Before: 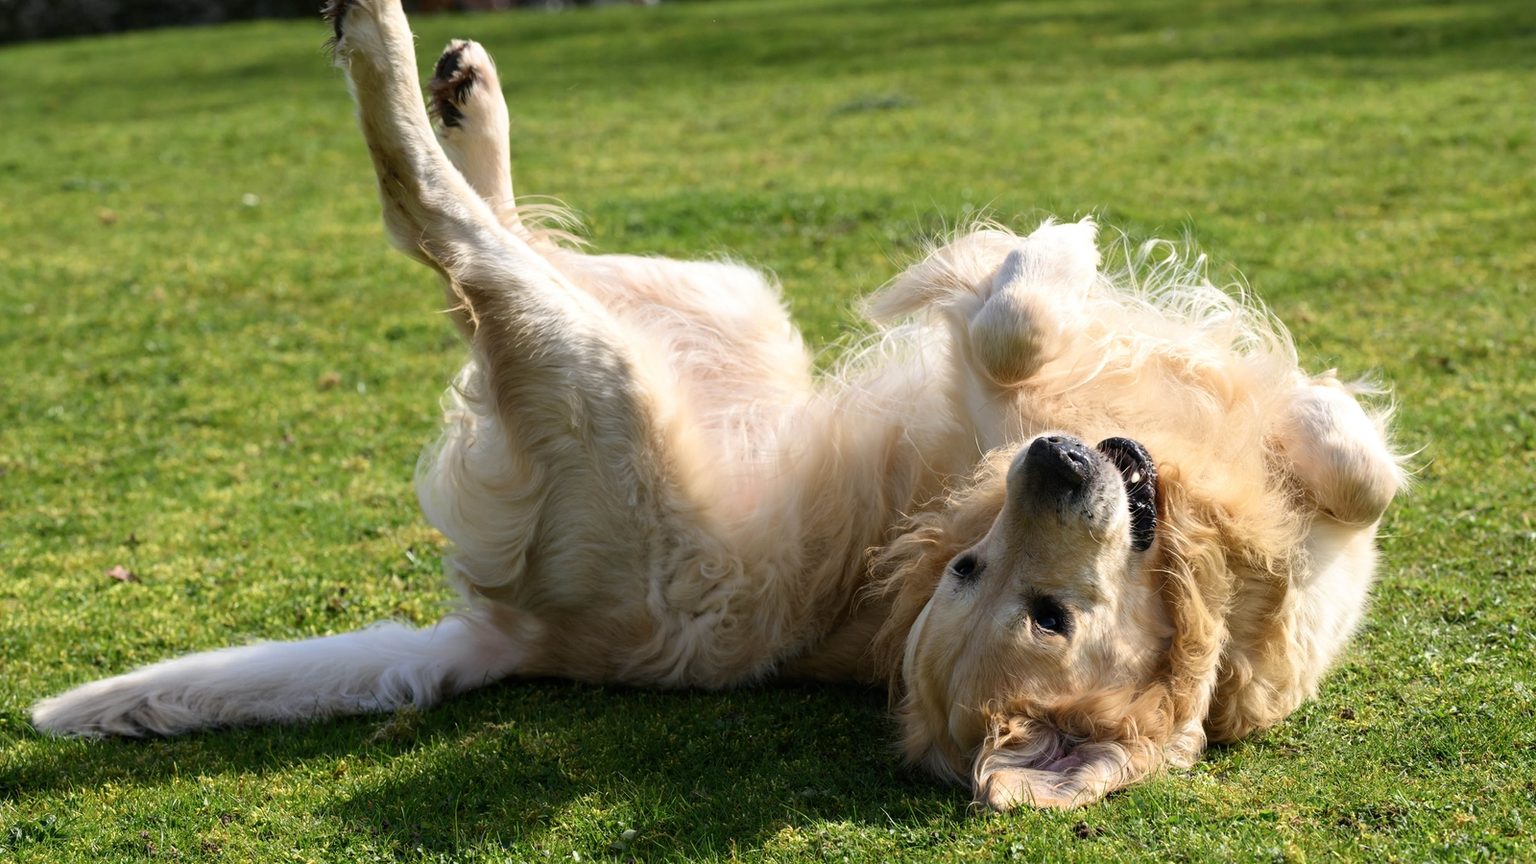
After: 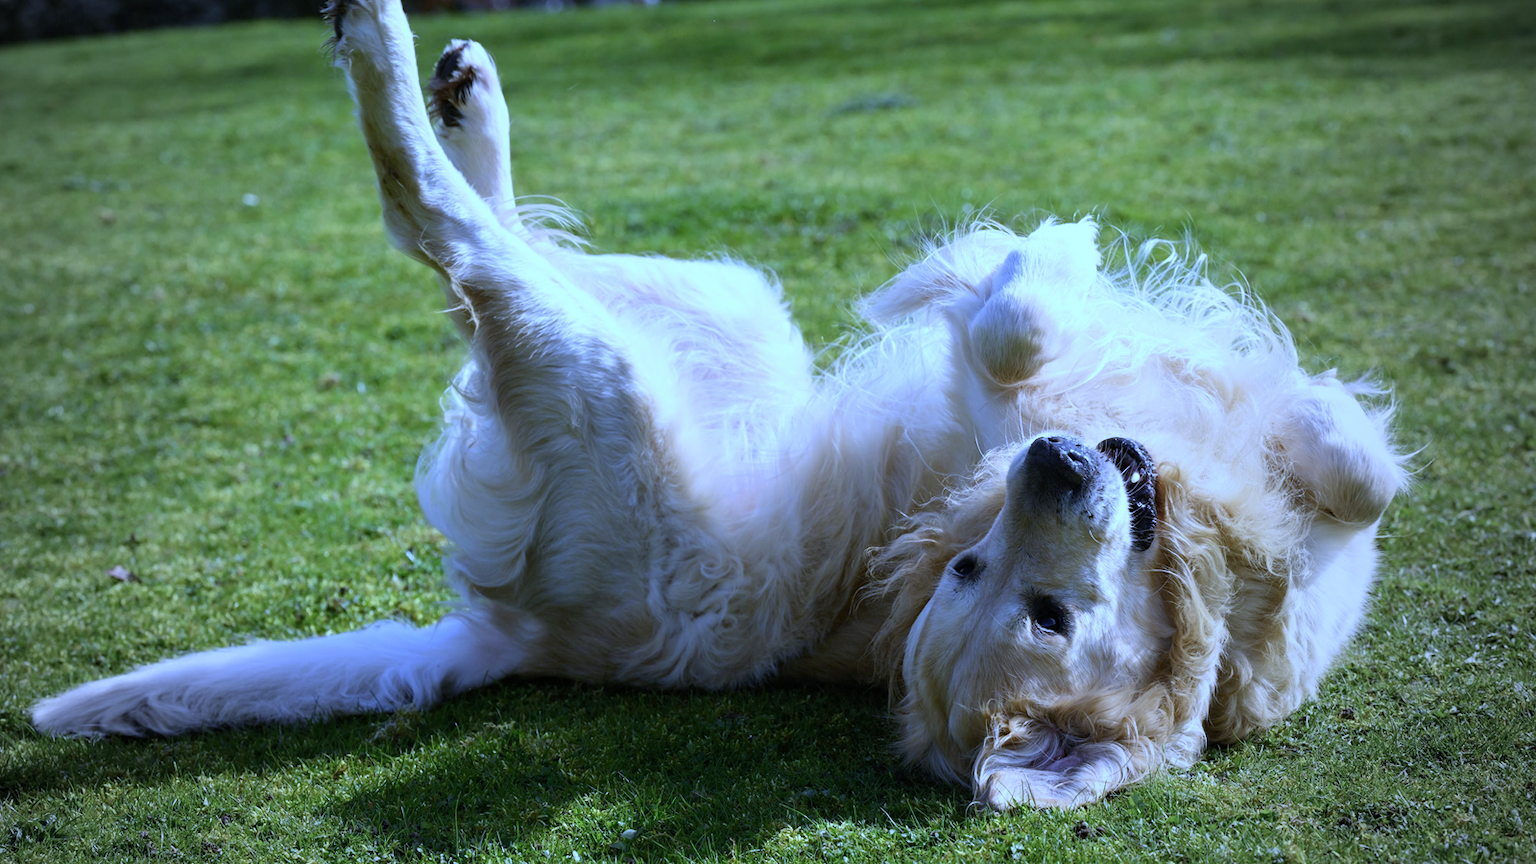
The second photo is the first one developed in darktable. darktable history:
white balance: red 0.766, blue 1.537
vignetting: fall-off start 72.14%, fall-off radius 108.07%, brightness -0.713, saturation -0.488, center (-0.054, -0.359), width/height ratio 0.729
